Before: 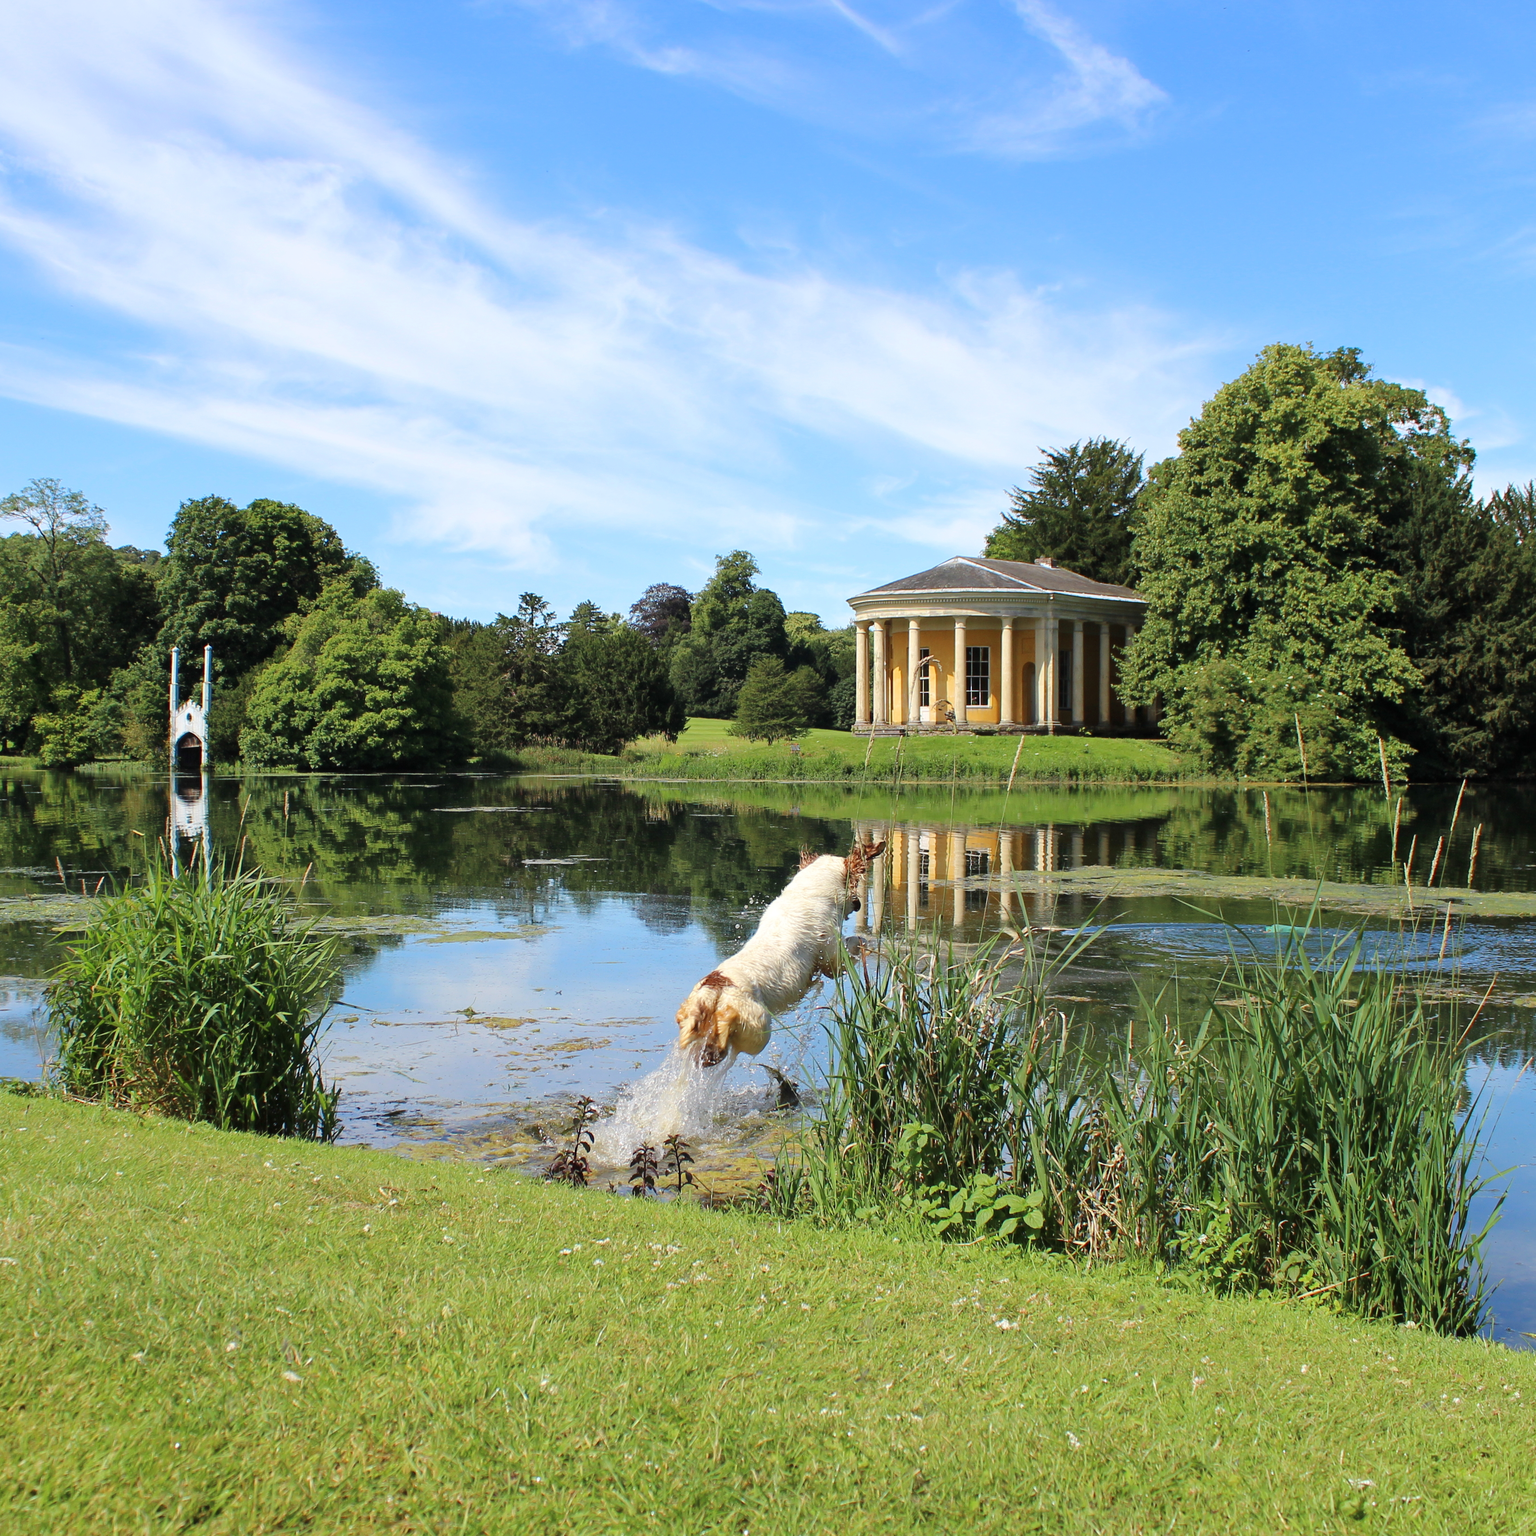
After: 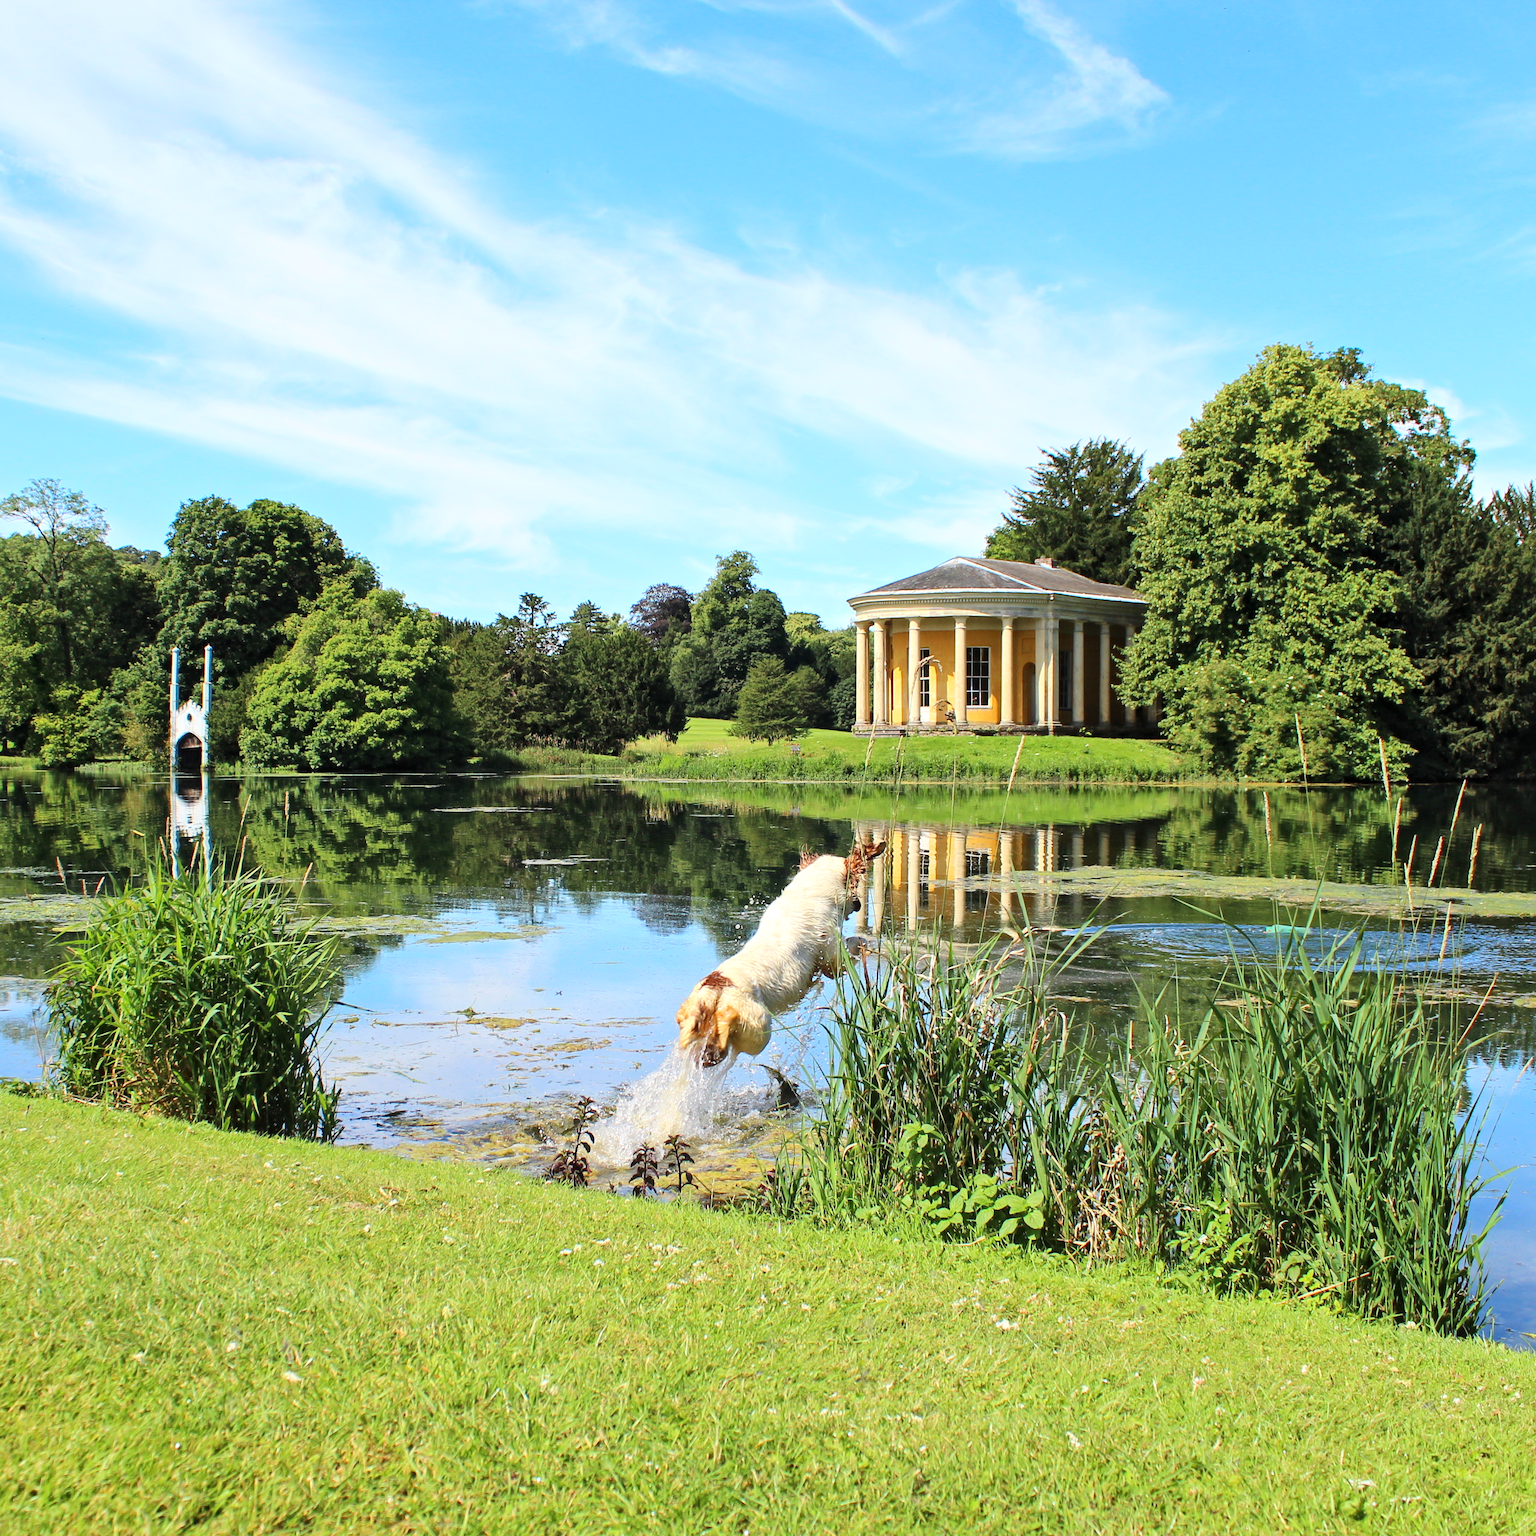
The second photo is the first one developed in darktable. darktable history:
contrast brightness saturation: contrast 0.198, brightness 0.163, saturation 0.228
local contrast: mode bilateral grid, contrast 30, coarseness 24, midtone range 0.2
